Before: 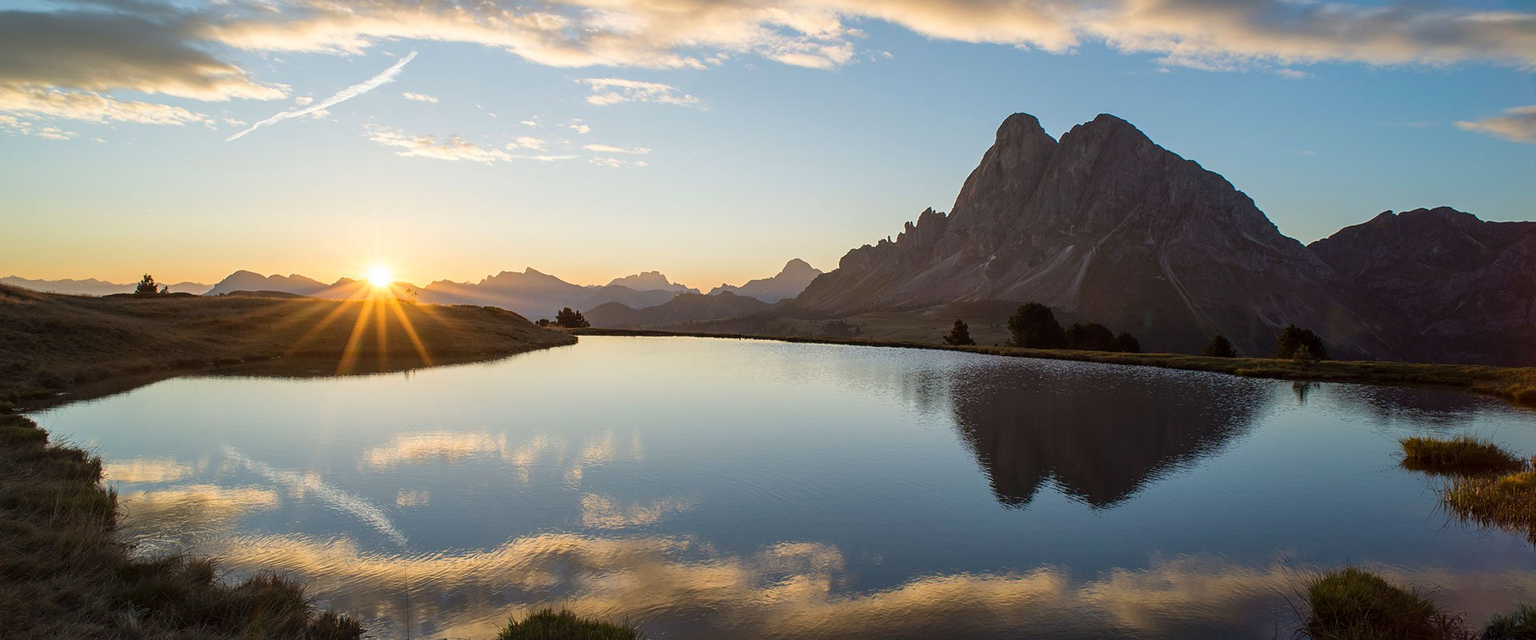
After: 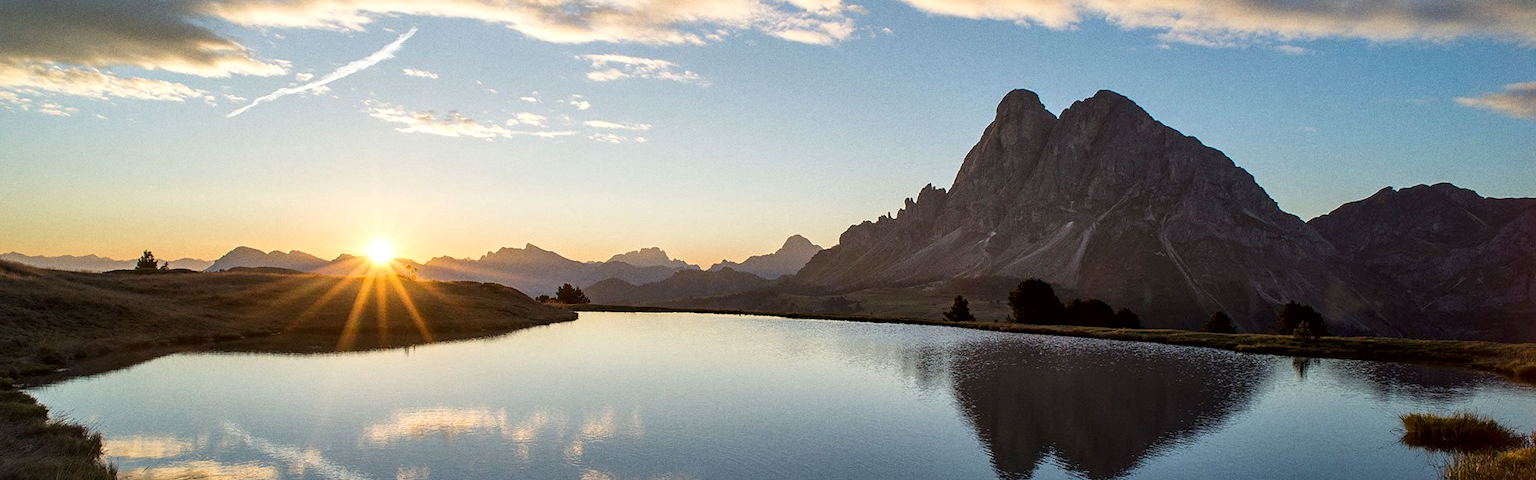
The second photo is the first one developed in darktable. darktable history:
crop: top 3.857%, bottom 21.132%
grain: coarseness 3.21 ISO
local contrast: mode bilateral grid, contrast 25, coarseness 60, detail 151%, midtone range 0.2
white balance: red 1, blue 1
